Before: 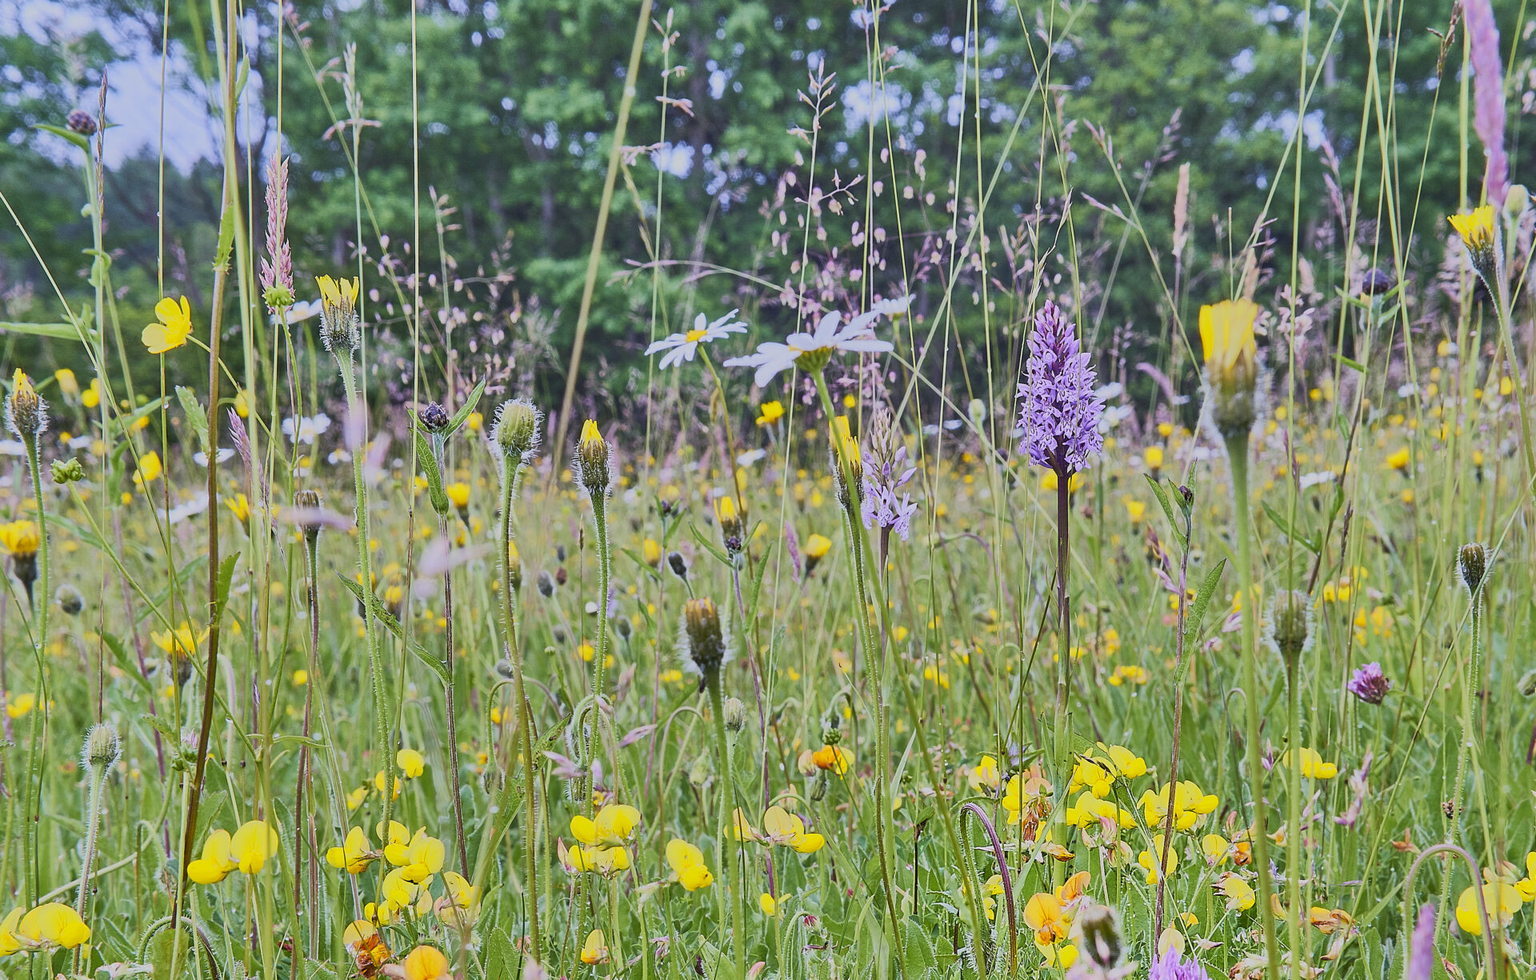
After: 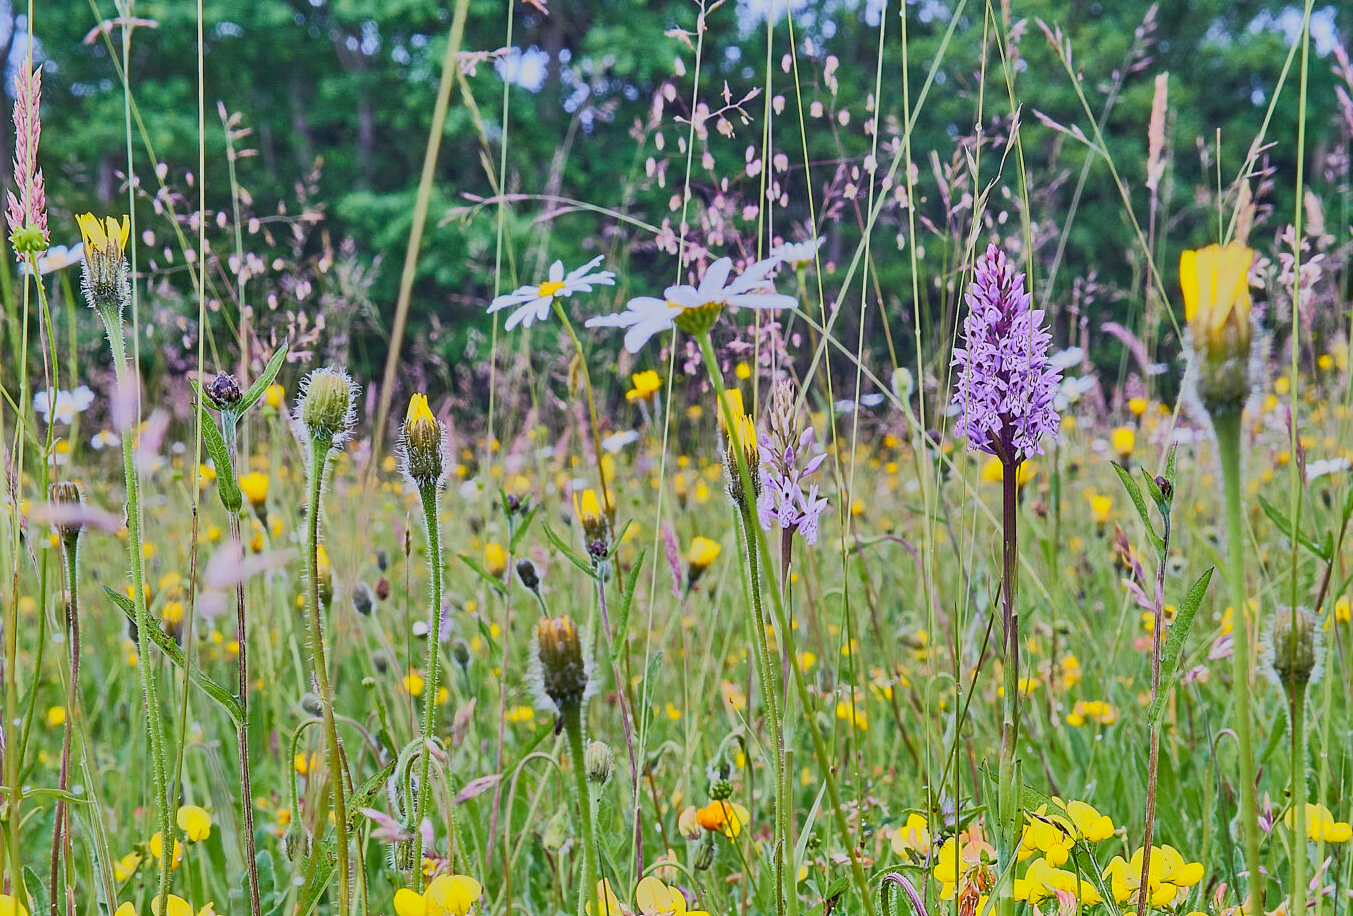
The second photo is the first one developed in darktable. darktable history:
color balance rgb: perceptual saturation grading › global saturation 0.794%, global vibrance 1.232%, saturation formula JzAzBz (2021)
haze removal: strength 0.12, distance 0.249, adaptive false
color correction: highlights b* -0.033
crop and rotate: left 16.628%, top 10.736%, right 12.859%, bottom 14.41%
